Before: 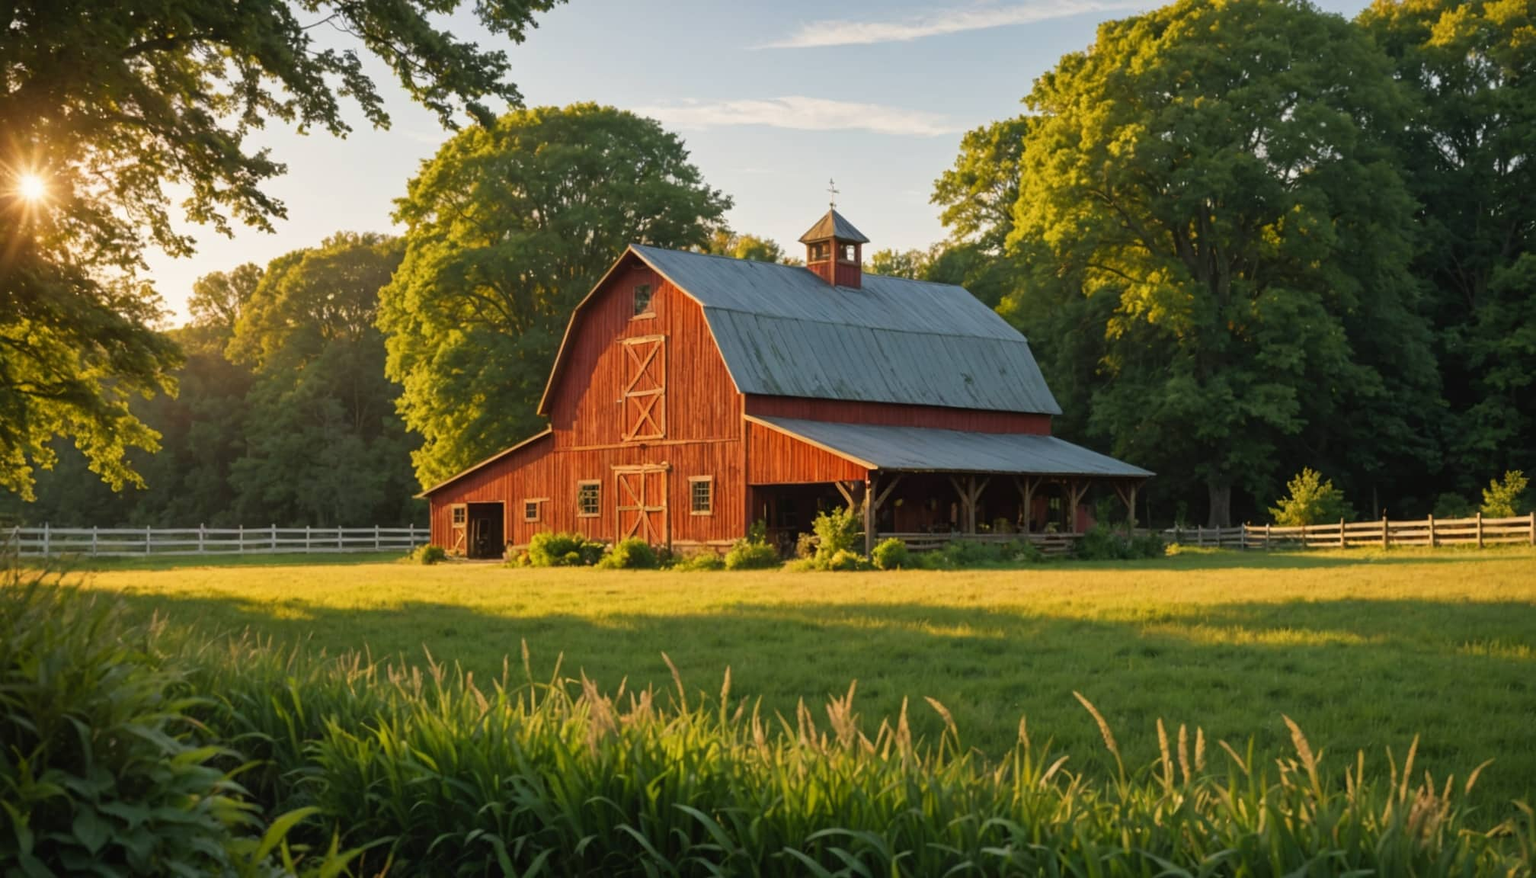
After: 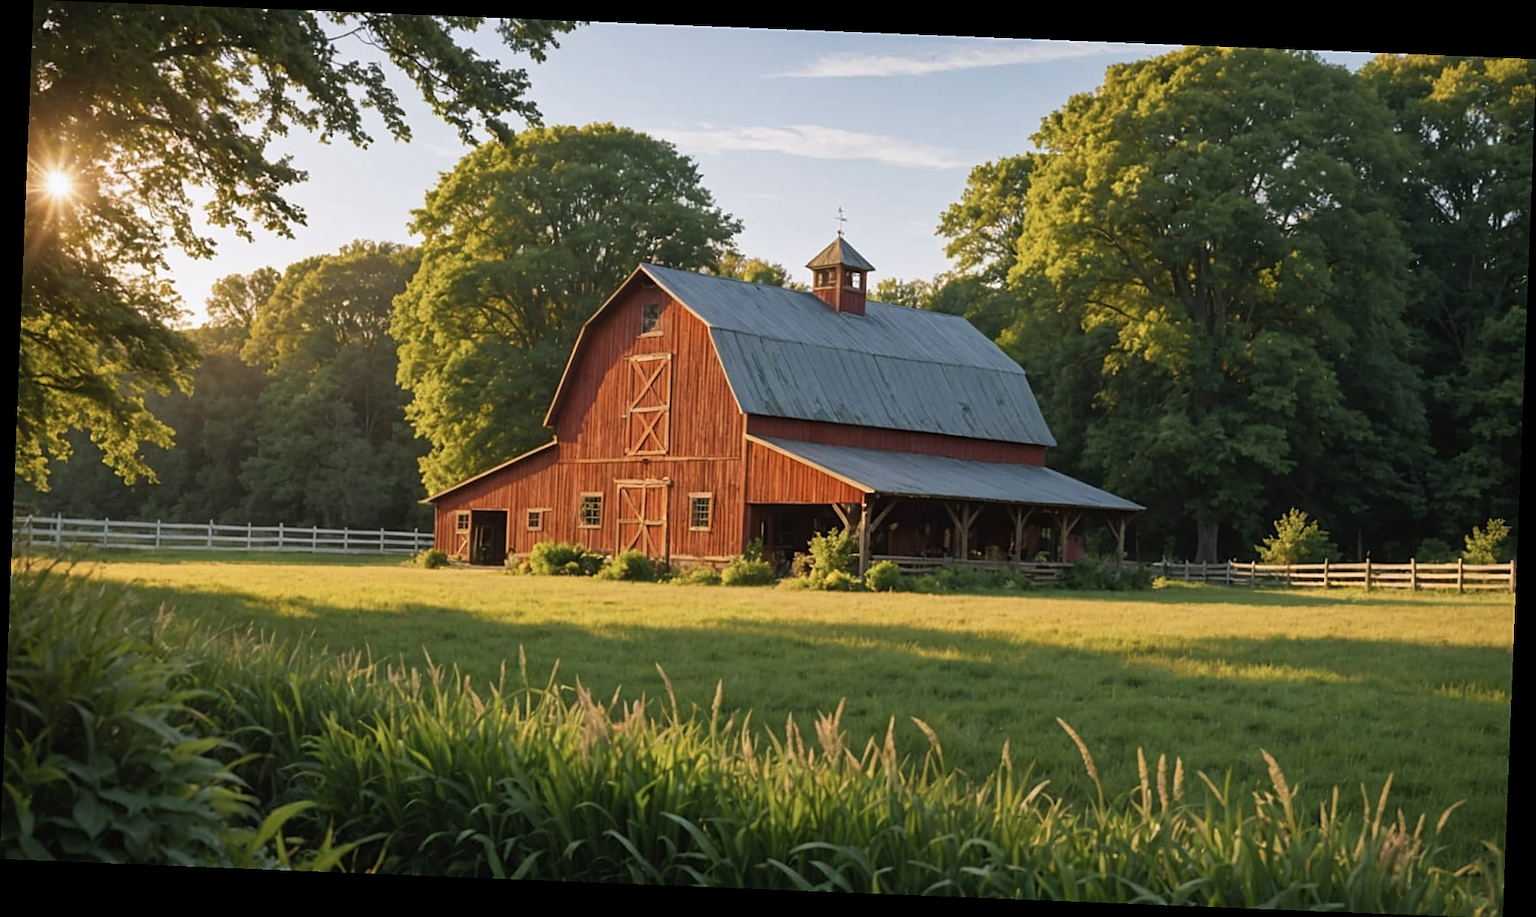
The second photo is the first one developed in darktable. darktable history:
contrast brightness saturation: saturation -0.17
white balance: red 0.984, blue 1.059
sharpen: on, module defaults
rotate and perspective: rotation 2.27°, automatic cropping off
